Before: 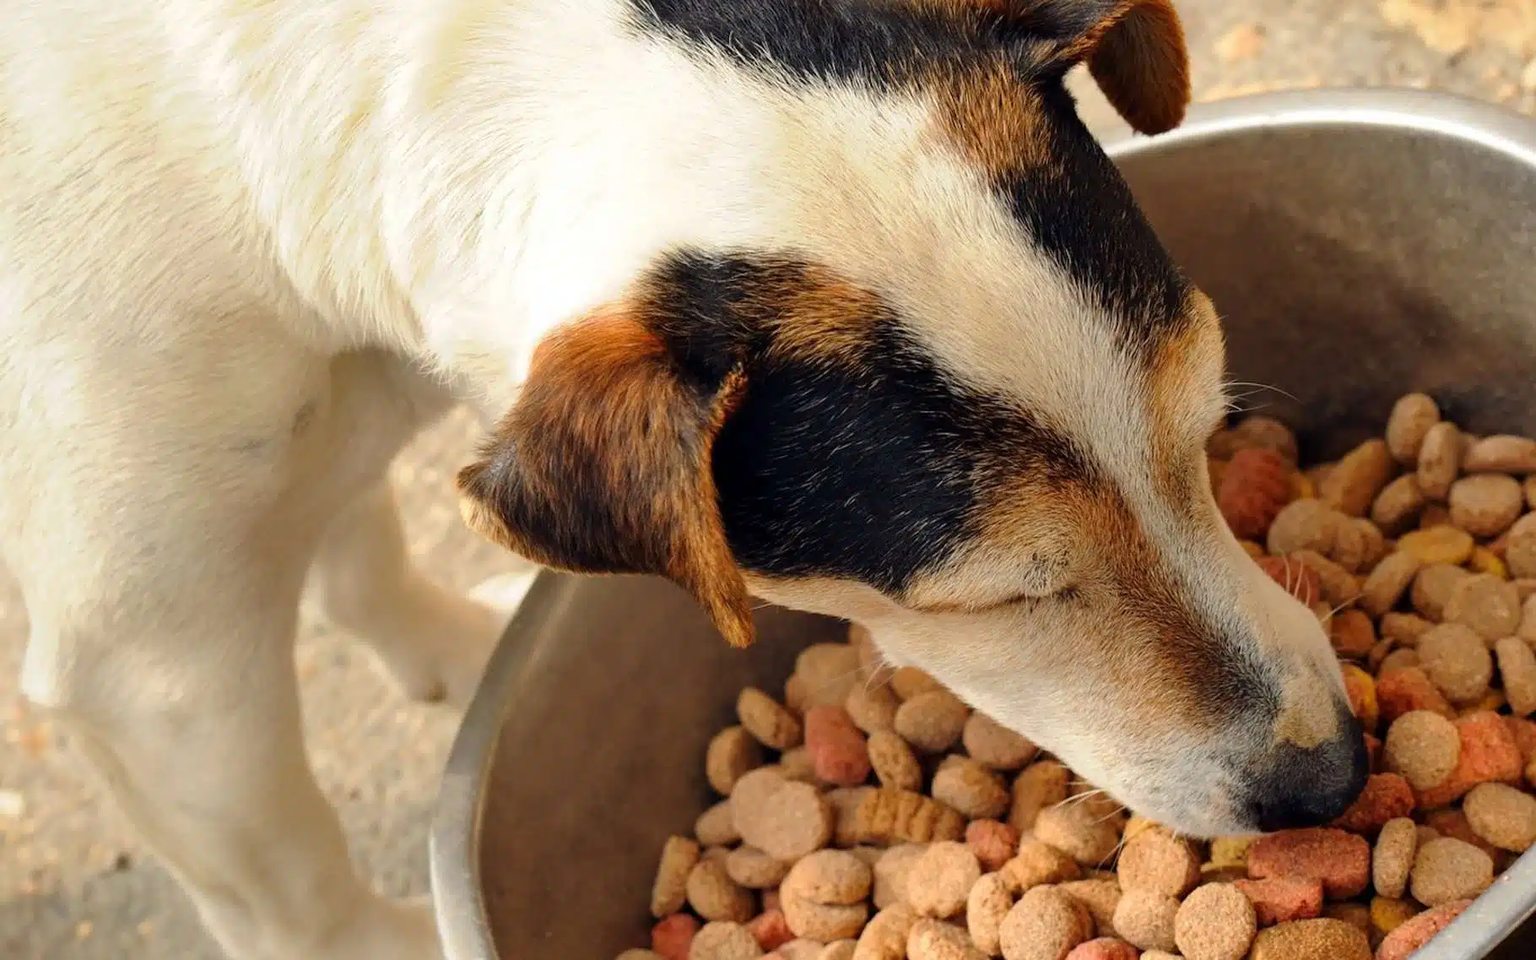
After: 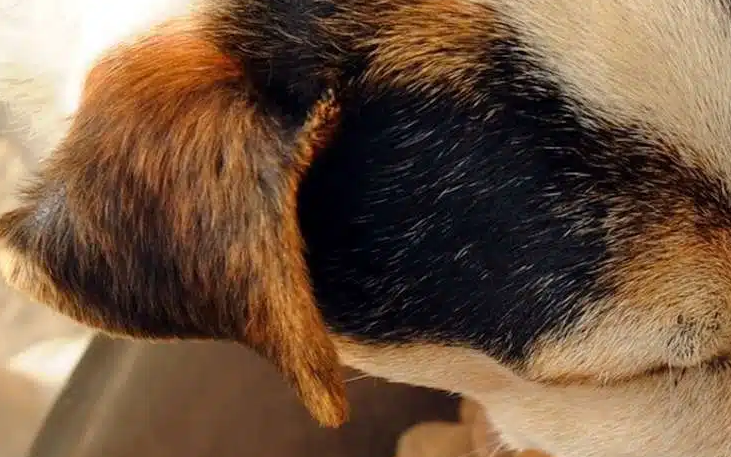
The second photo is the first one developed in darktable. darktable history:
crop: left 30.037%, top 29.939%, right 29.75%, bottom 29.861%
